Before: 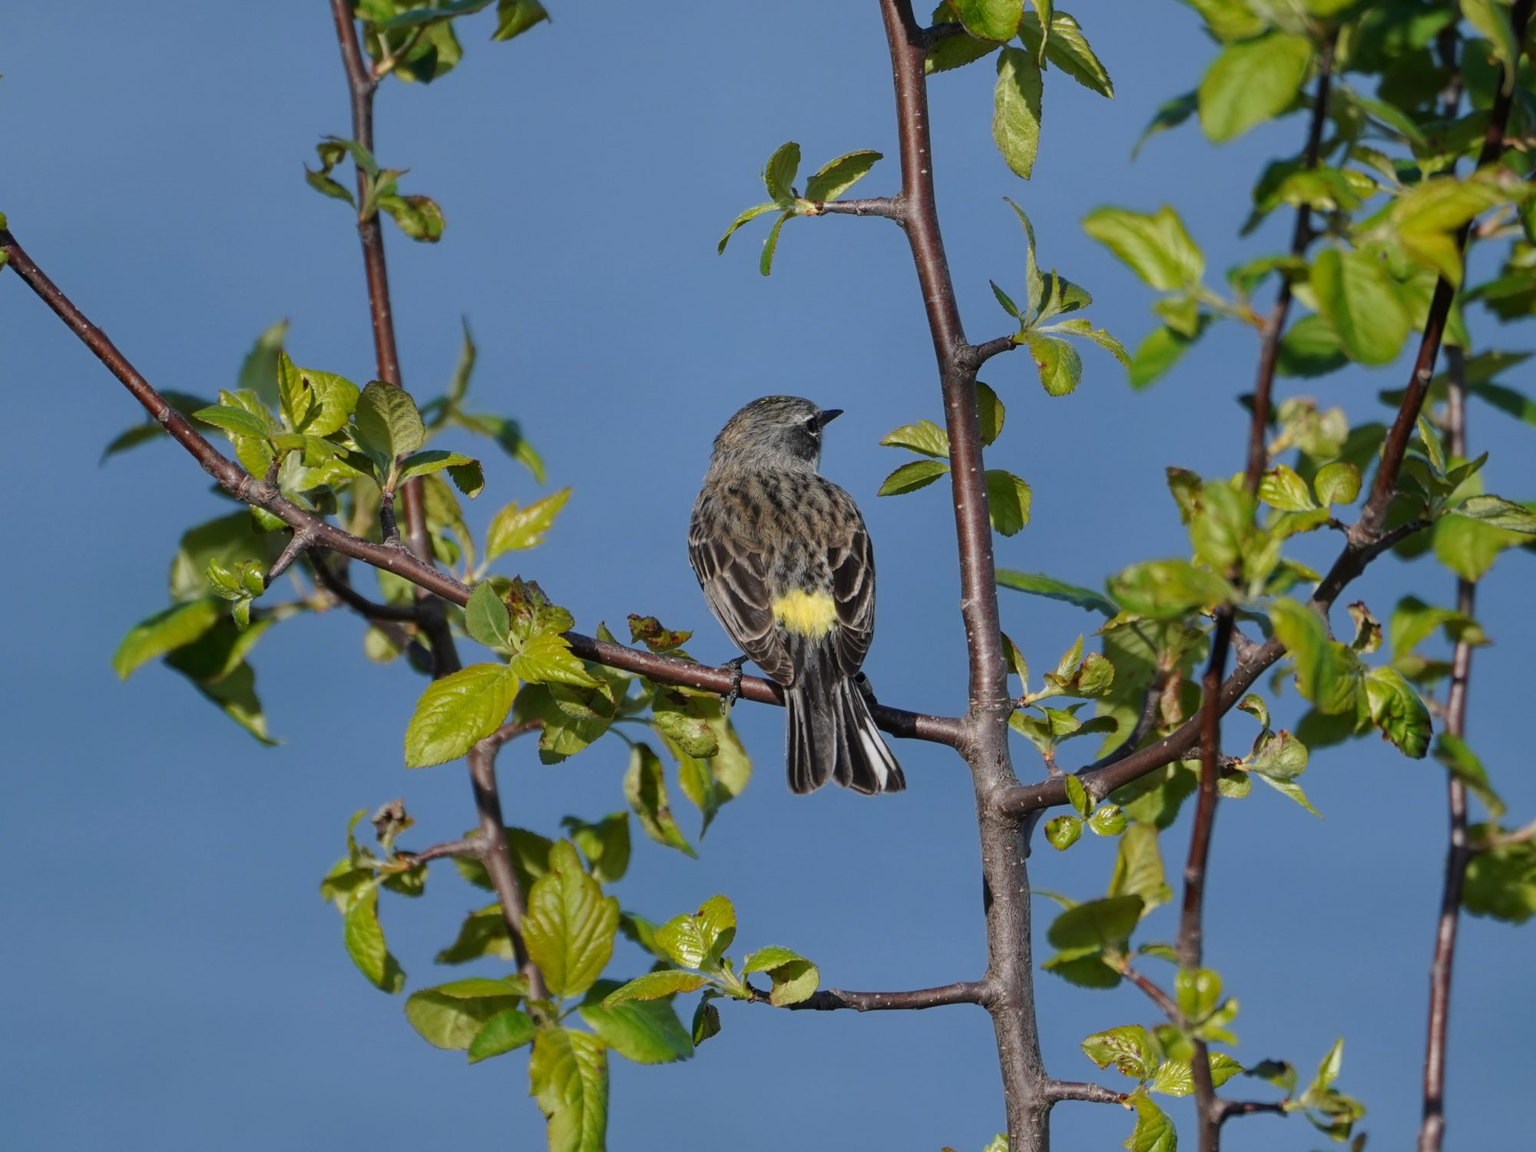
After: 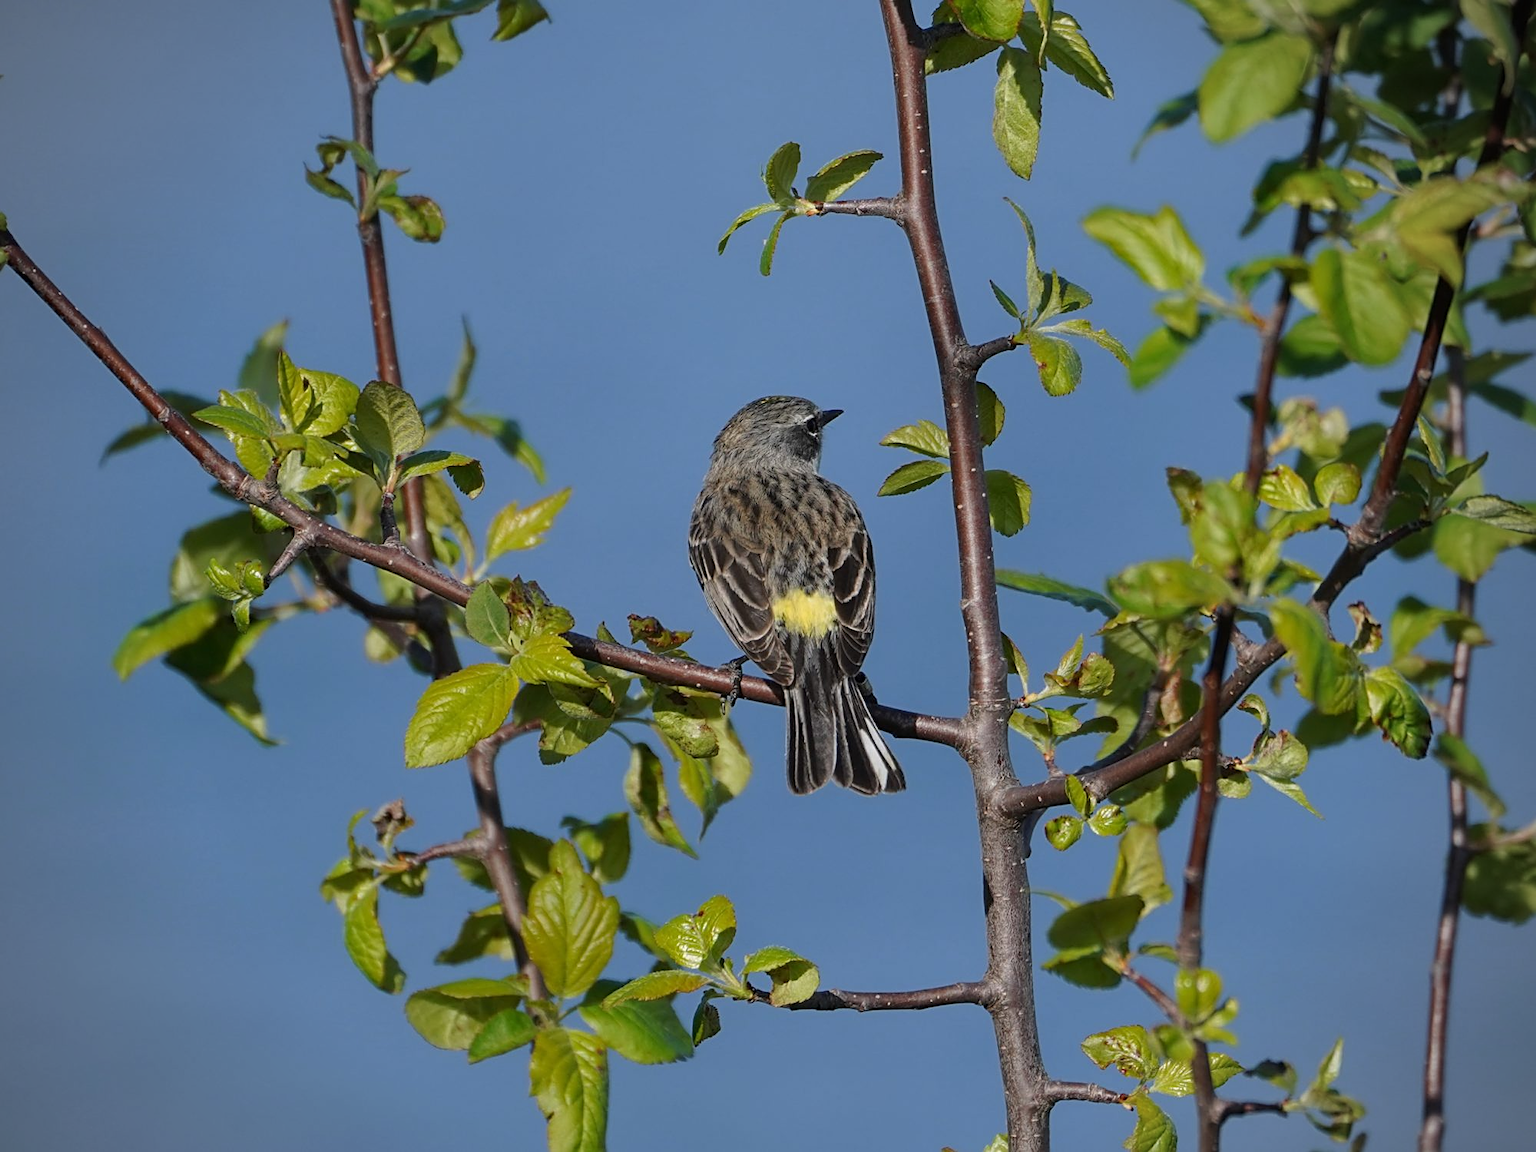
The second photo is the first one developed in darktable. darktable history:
vignetting: fall-off radius 61.13%, unbound false
sharpen: on, module defaults
